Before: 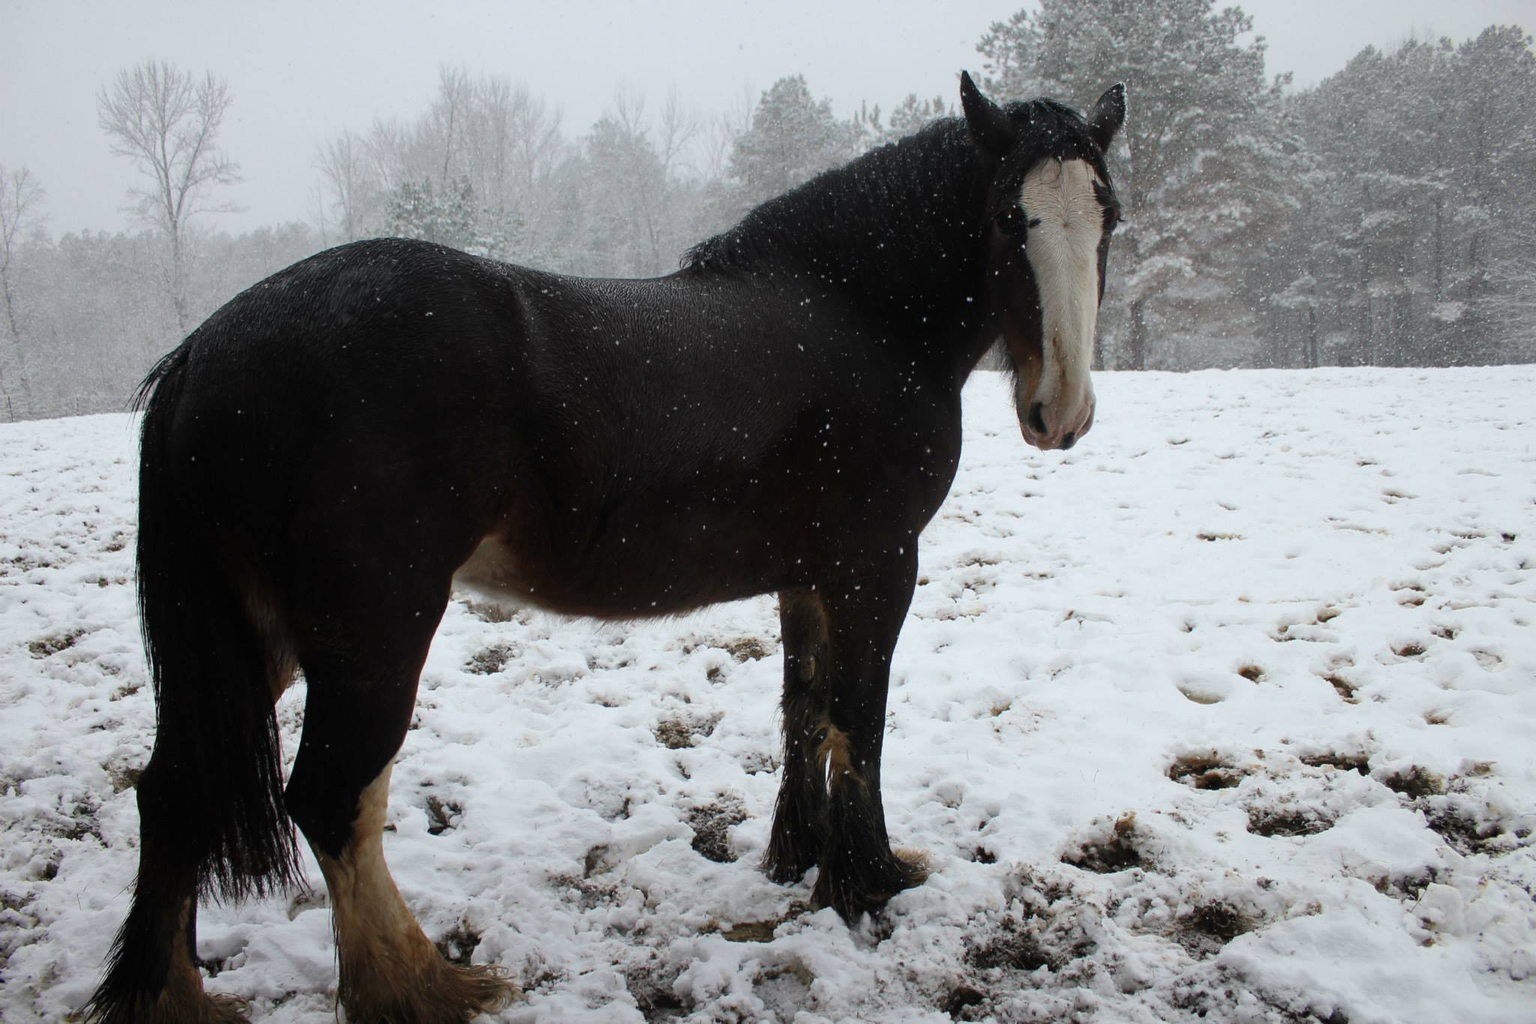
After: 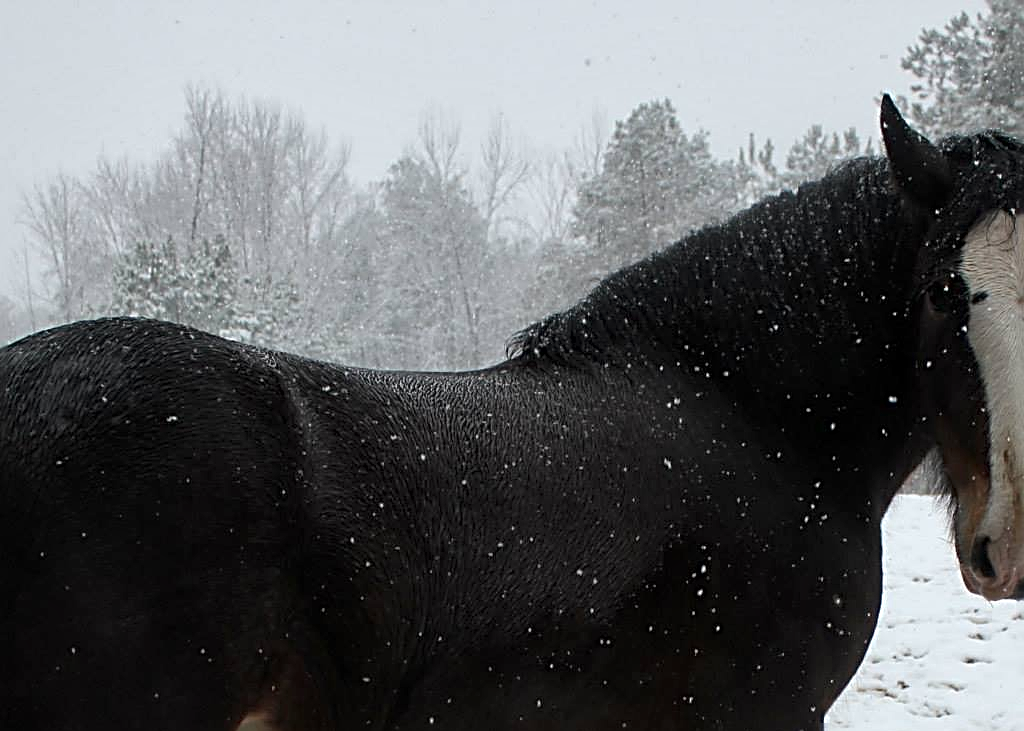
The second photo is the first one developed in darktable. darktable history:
sharpen: radius 3.025, amount 0.757
local contrast: mode bilateral grid, contrast 25, coarseness 60, detail 151%, midtone range 0.2
crop: left 19.556%, right 30.401%, bottom 46.458%
